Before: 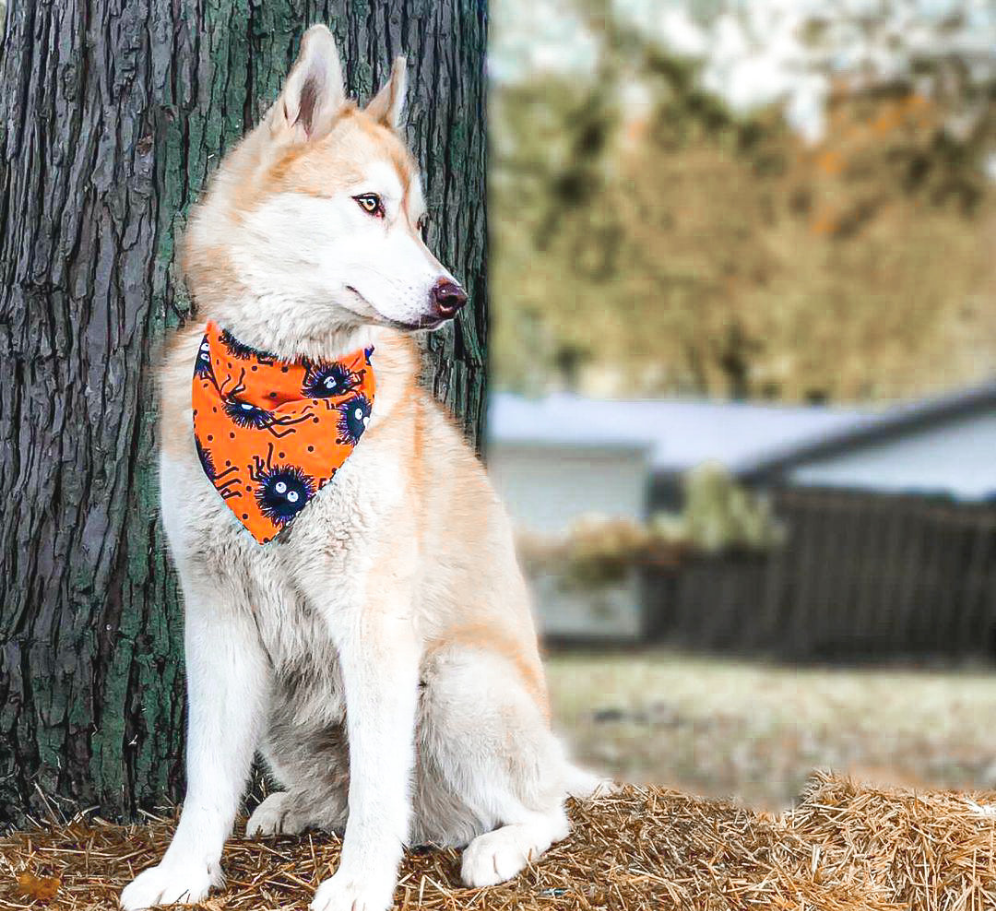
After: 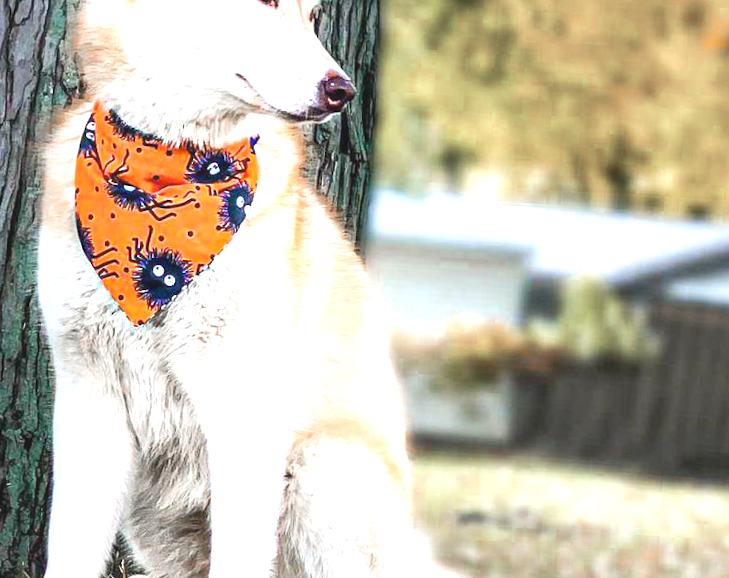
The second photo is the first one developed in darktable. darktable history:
exposure: black level correction 0, exposure 0.68 EV, compensate exposure bias true, compensate highlight preservation false
crop and rotate: angle -3.37°, left 9.79%, top 20.73%, right 12.42%, bottom 11.82%
